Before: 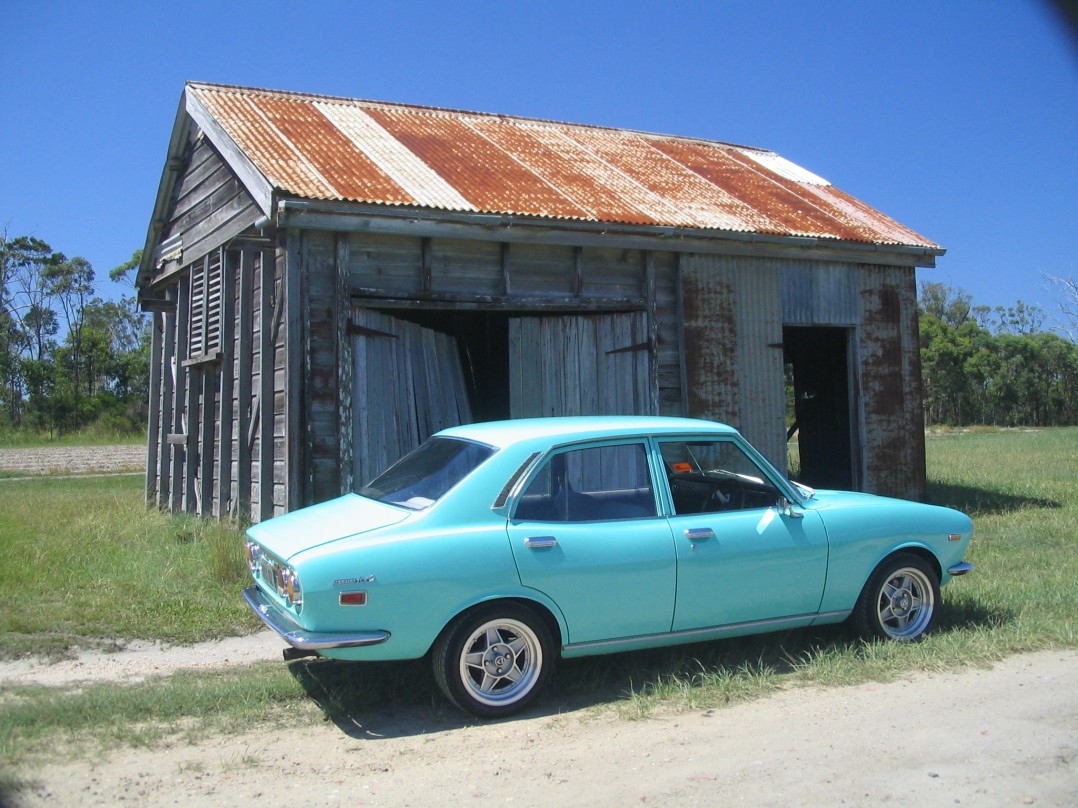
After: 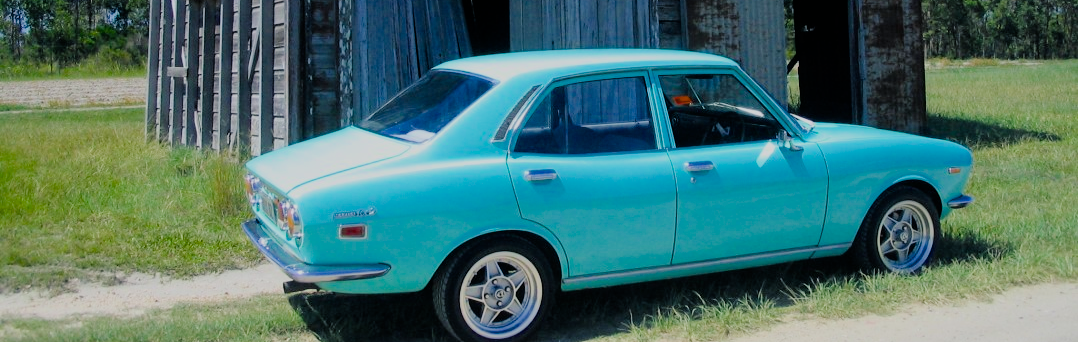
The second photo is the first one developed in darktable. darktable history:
tone equalizer: -8 EV -0.403 EV, -7 EV -0.4 EV, -6 EV -0.337 EV, -5 EV -0.255 EV, -3 EV 0.235 EV, -2 EV 0.324 EV, -1 EV 0.384 EV, +0 EV 0.419 EV, mask exposure compensation -0.515 EV
crop: top 45.427%, bottom 12.176%
color balance rgb: shadows lift › chroma 3.126%, shadows lift › hue 241.52°, perceptual saturation grading › global saturation 25.476%, global vibrance 16.686%, saturation formula JzAzBz (2021)
filmic rgb: black relative exposure -6.08 EV, white relative exposure 6.97 EV, hardness 2.24, preserve chrominance max RGB
